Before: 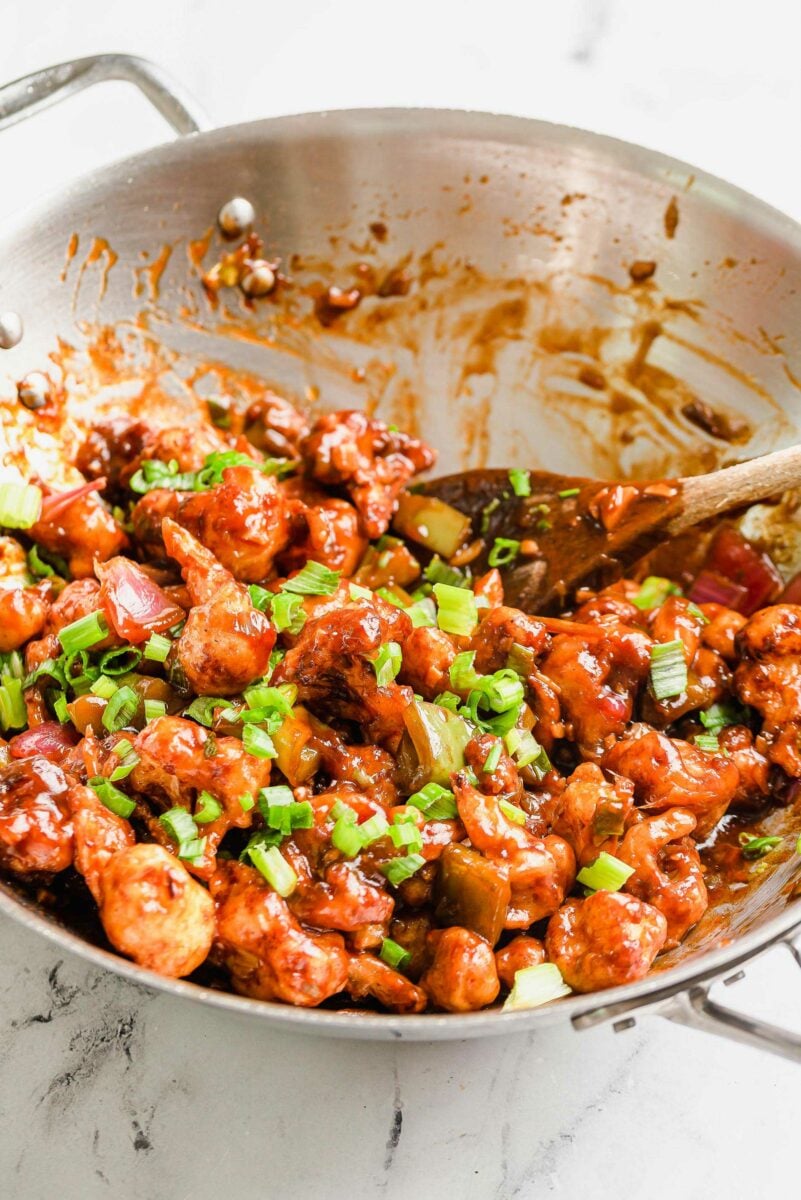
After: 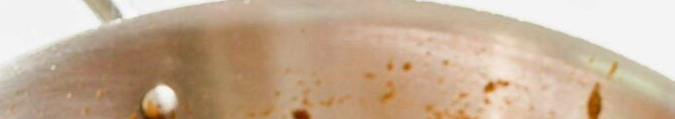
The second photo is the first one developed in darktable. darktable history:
crop and rotate: left 9.644%, top 9.491%, right 6.021%, bottom 80.509%
velvia: on, module defaults
